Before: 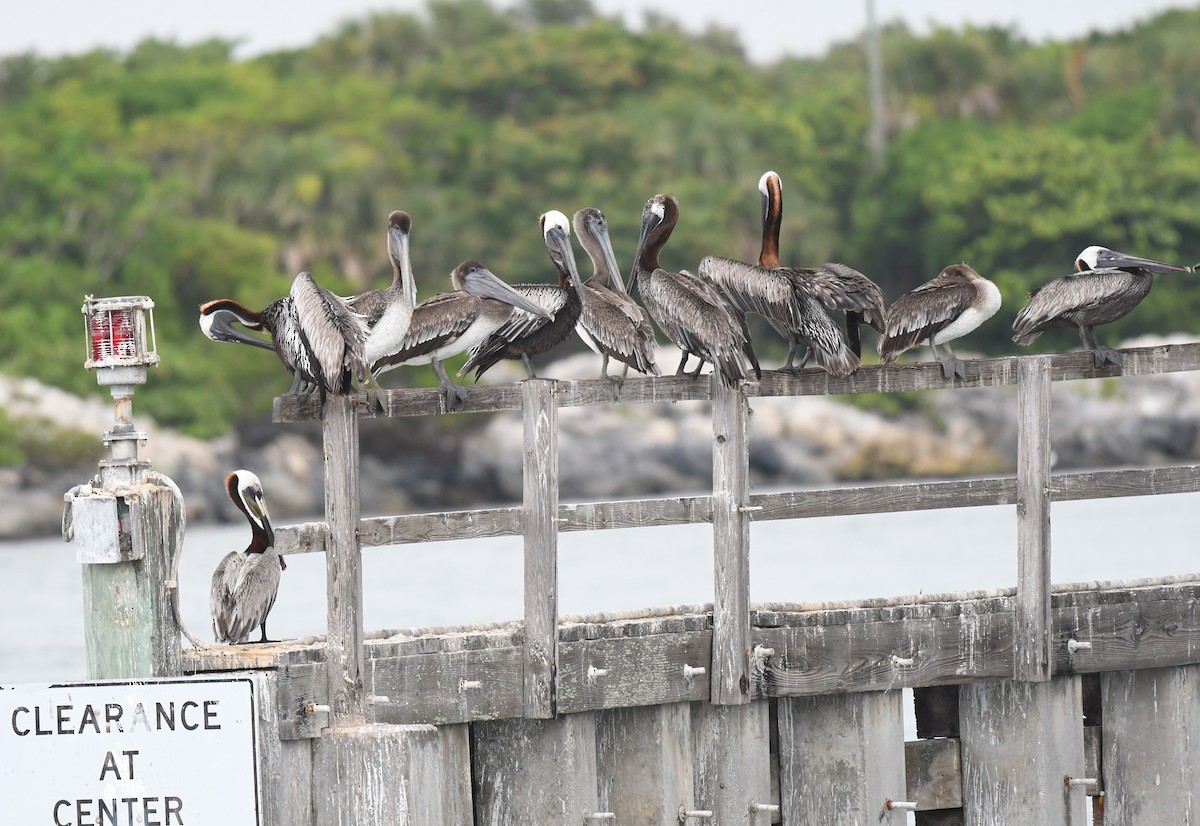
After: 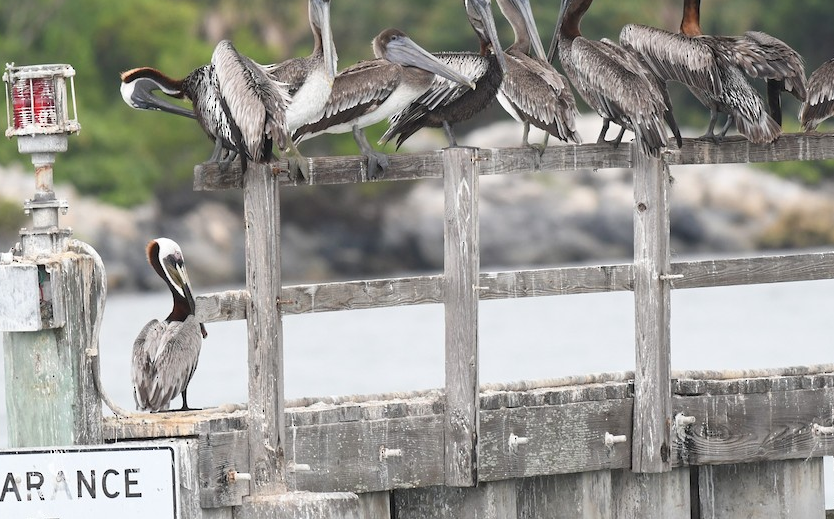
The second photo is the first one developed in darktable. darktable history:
crop: left 6.605%, top 28.105%, right 23.852%, bottom 8.948%
